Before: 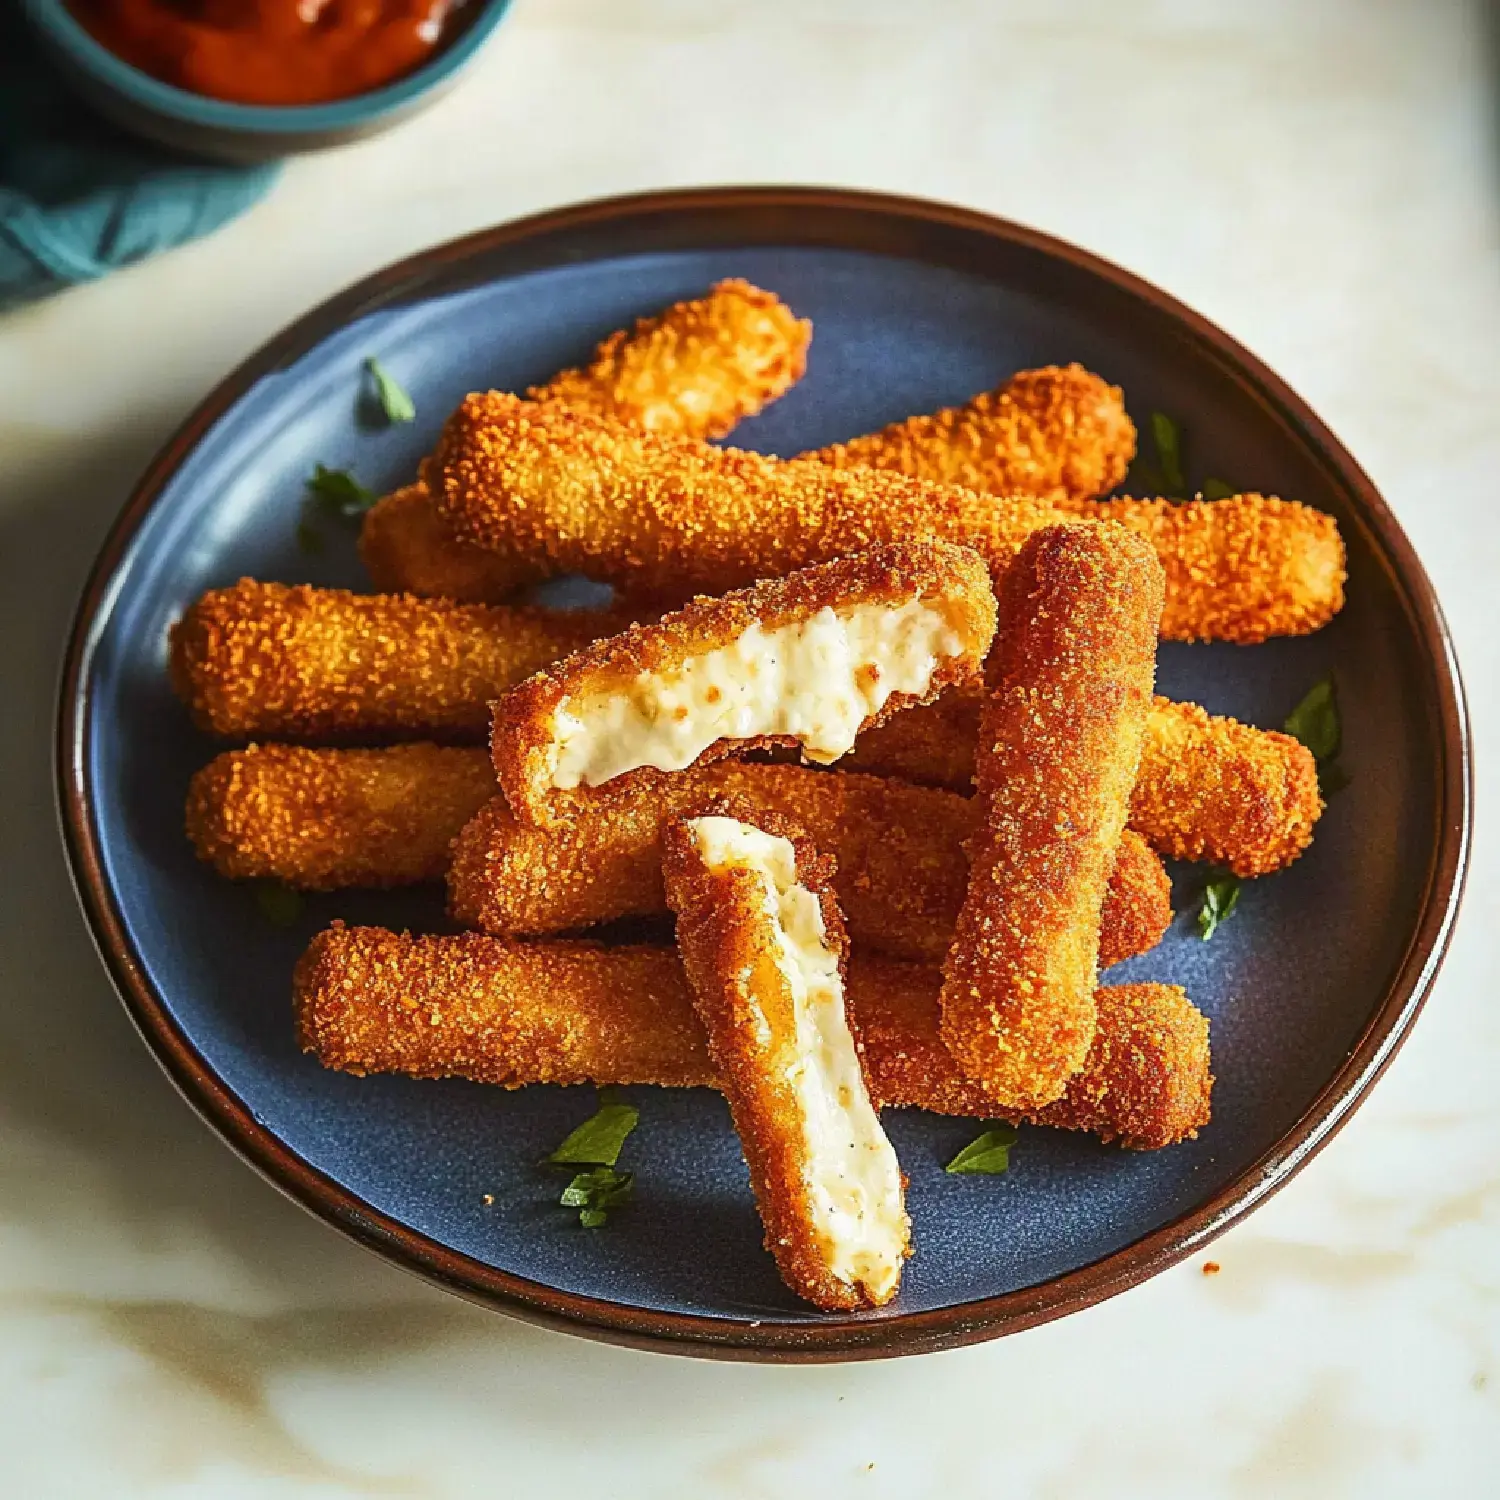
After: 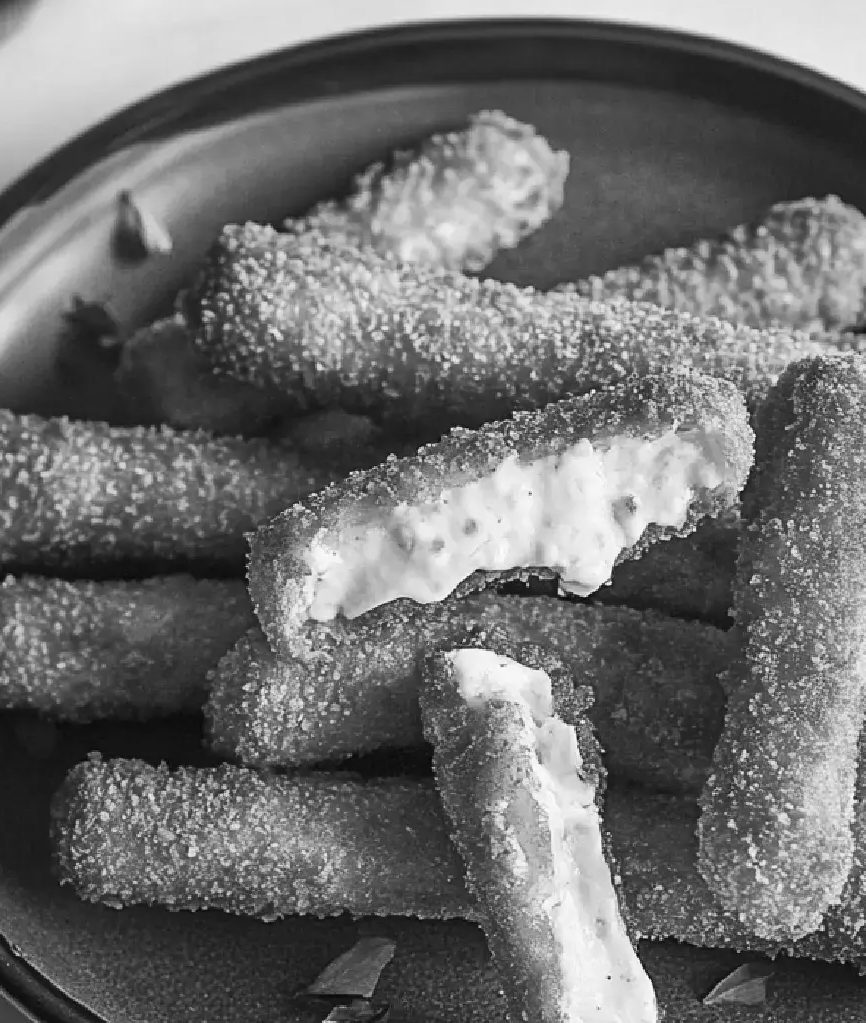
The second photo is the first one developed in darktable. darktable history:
crop: left 16.202%, top 11.208%, right 26.045%, bottom 20.557%
monochrome: a 32, b 64, size 2.3
